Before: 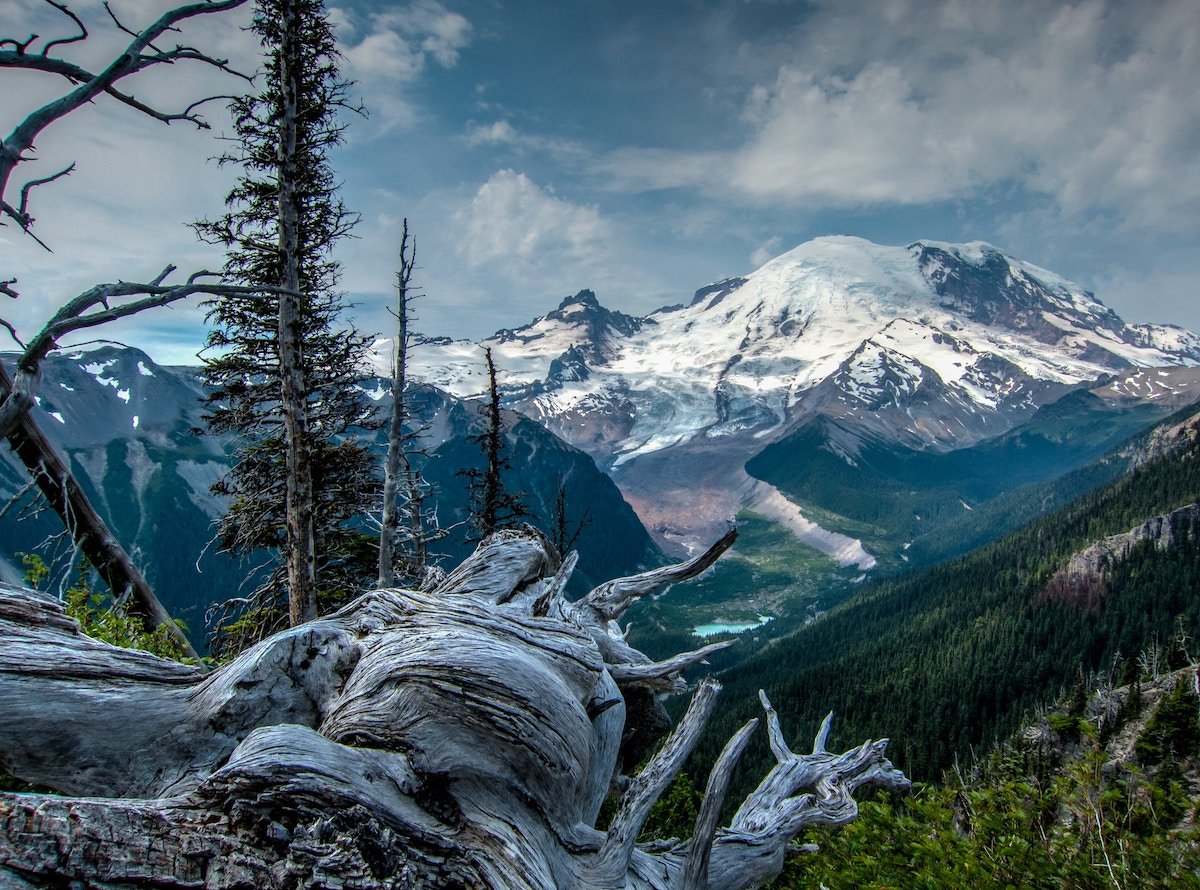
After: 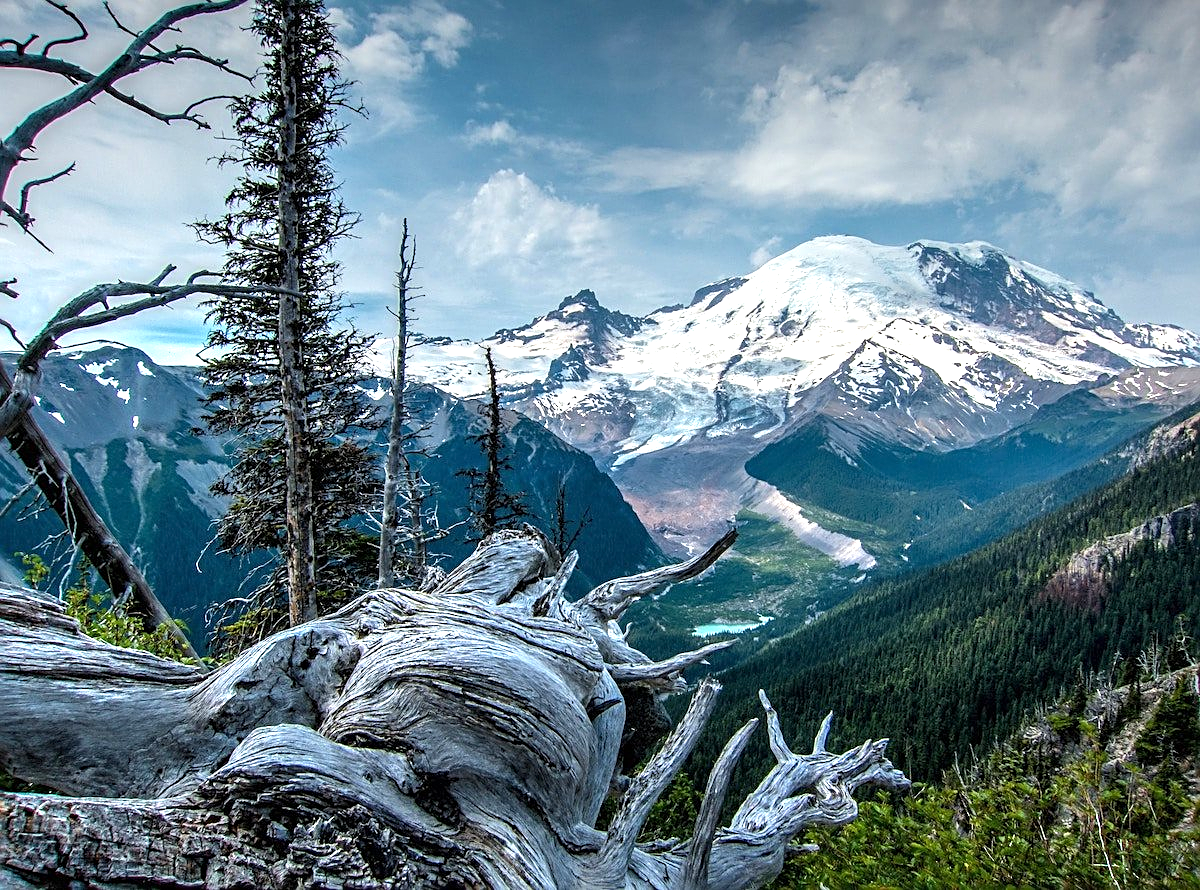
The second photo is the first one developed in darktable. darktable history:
sharpen: on, module defaults
exposure: exposure 0.748 EV, compensate highlight preservation false
